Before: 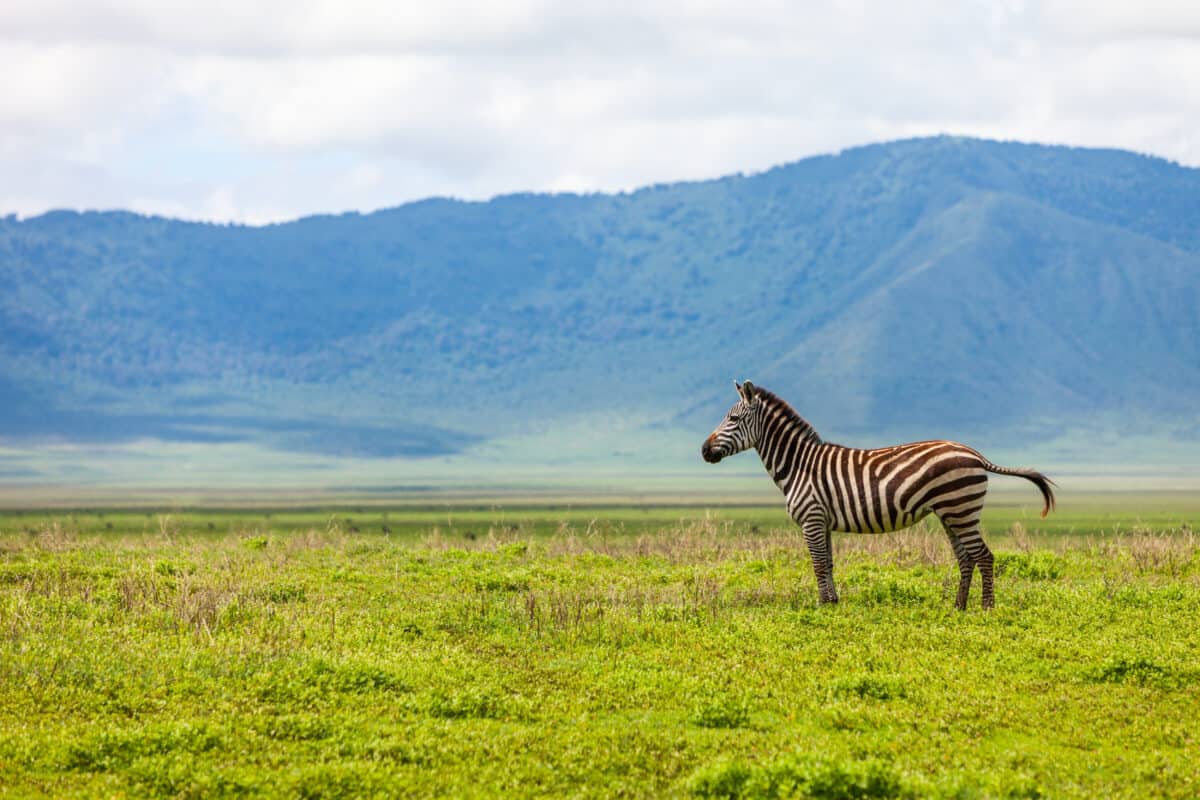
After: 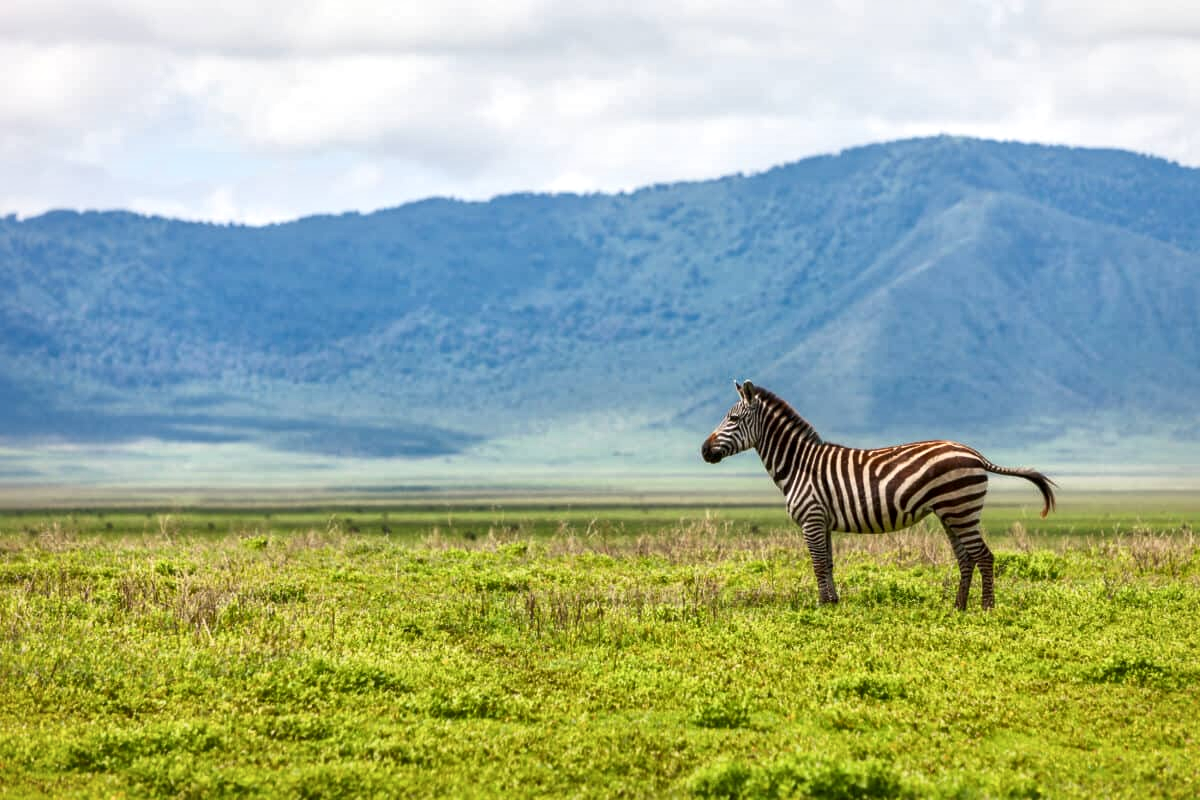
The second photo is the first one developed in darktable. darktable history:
local contrast: mode bilateral grid, contrast 20, coarseness 50, detail 159%, midtone range 0.2
color balance rgb: linear chroma grading › global chroma 1.5%, linear chroma grading › mid-tones -1%, perceptual saturation grading › global saturation -3%, perceptual saturation grading › shadows -2%
